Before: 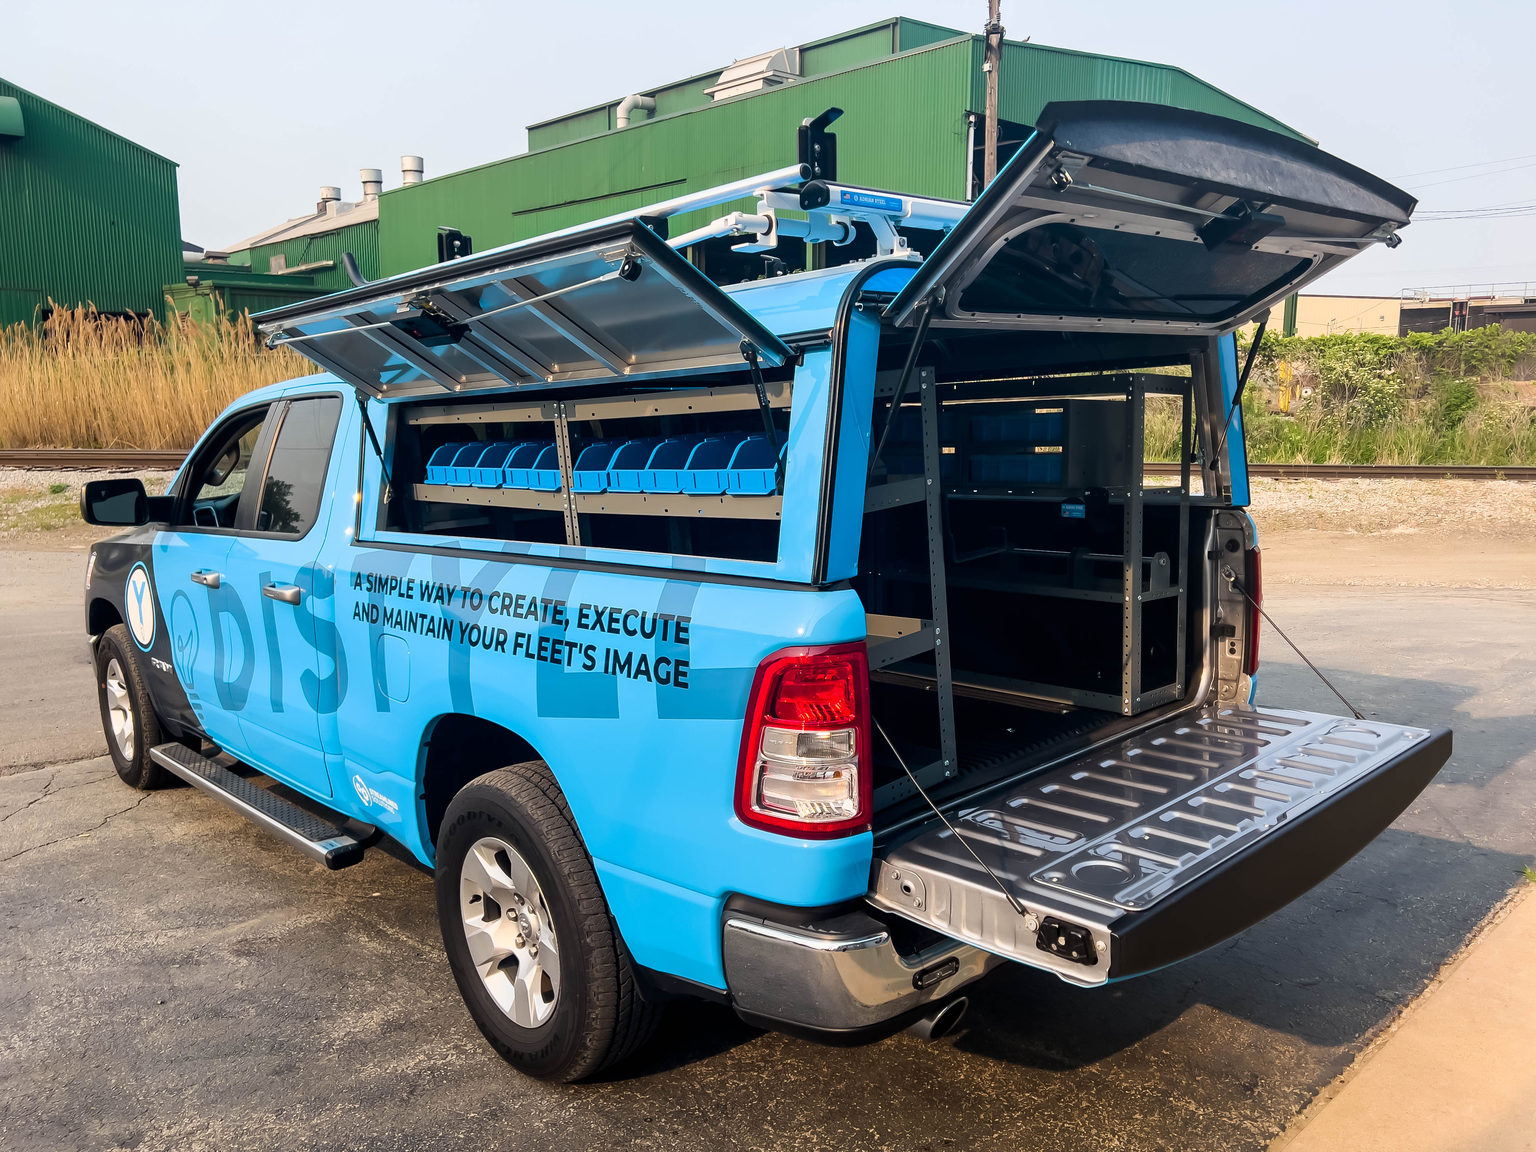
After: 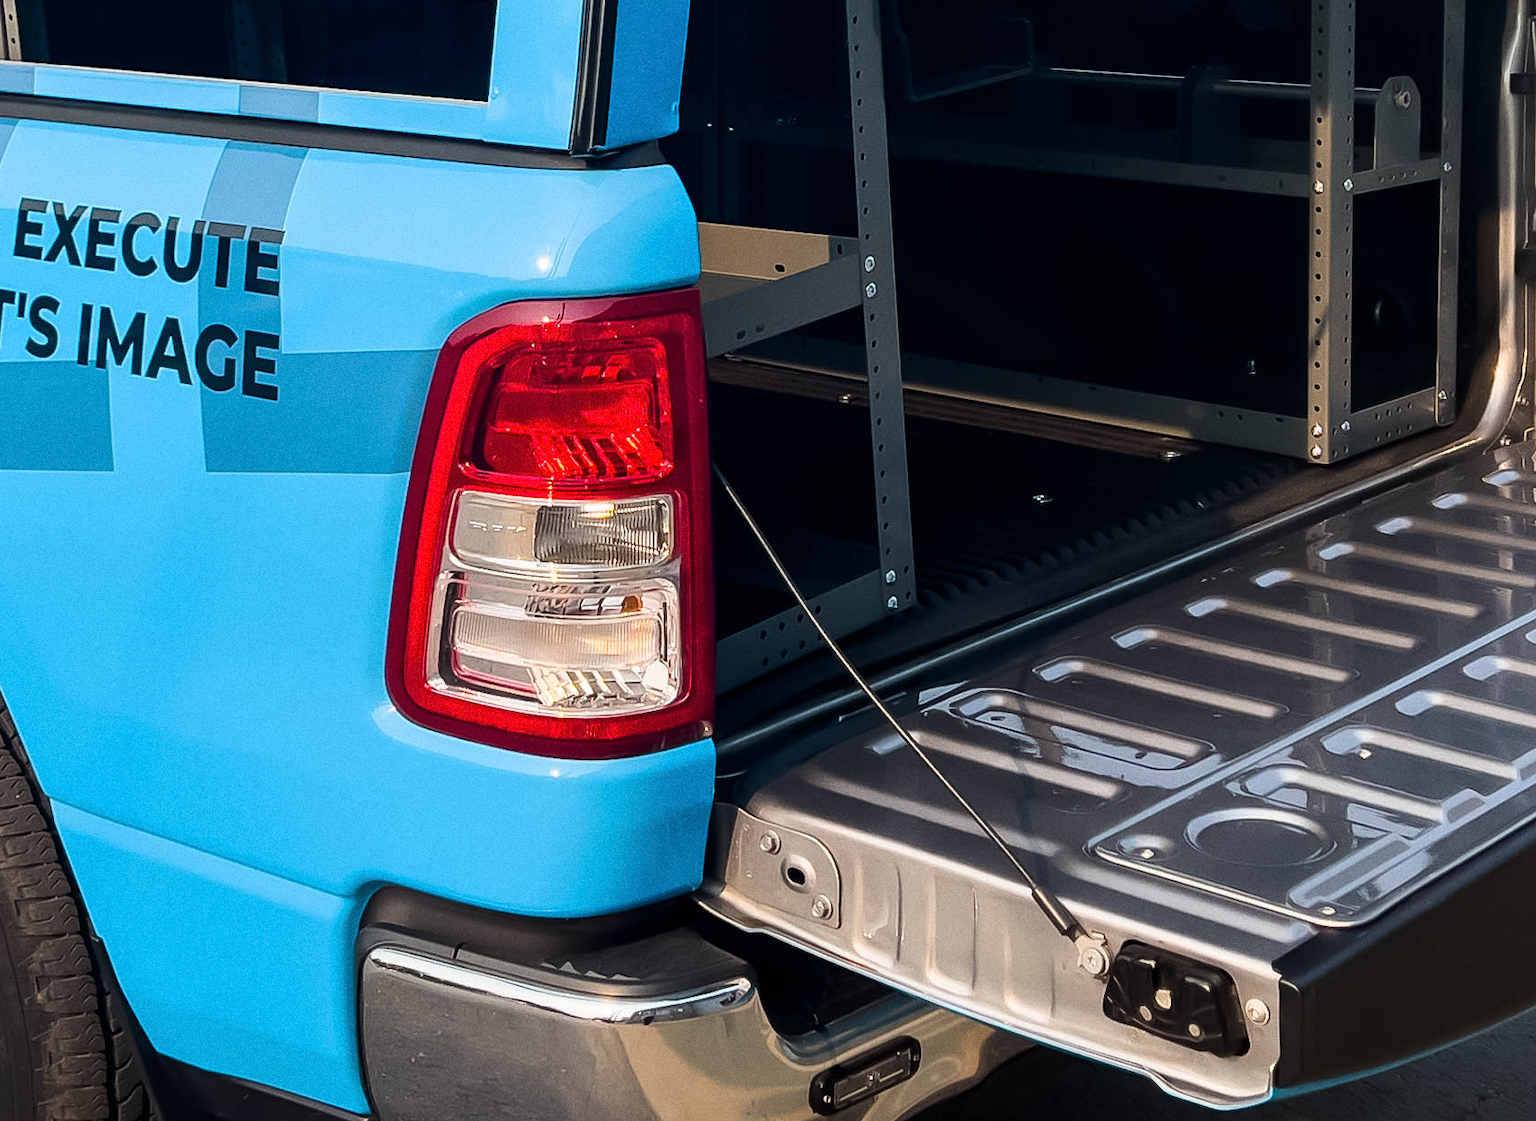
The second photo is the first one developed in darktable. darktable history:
grain: coarseness 0.09 ISO
crop: left 37.221%, top 45.169%, right 20.63%, bottom 13.777%
